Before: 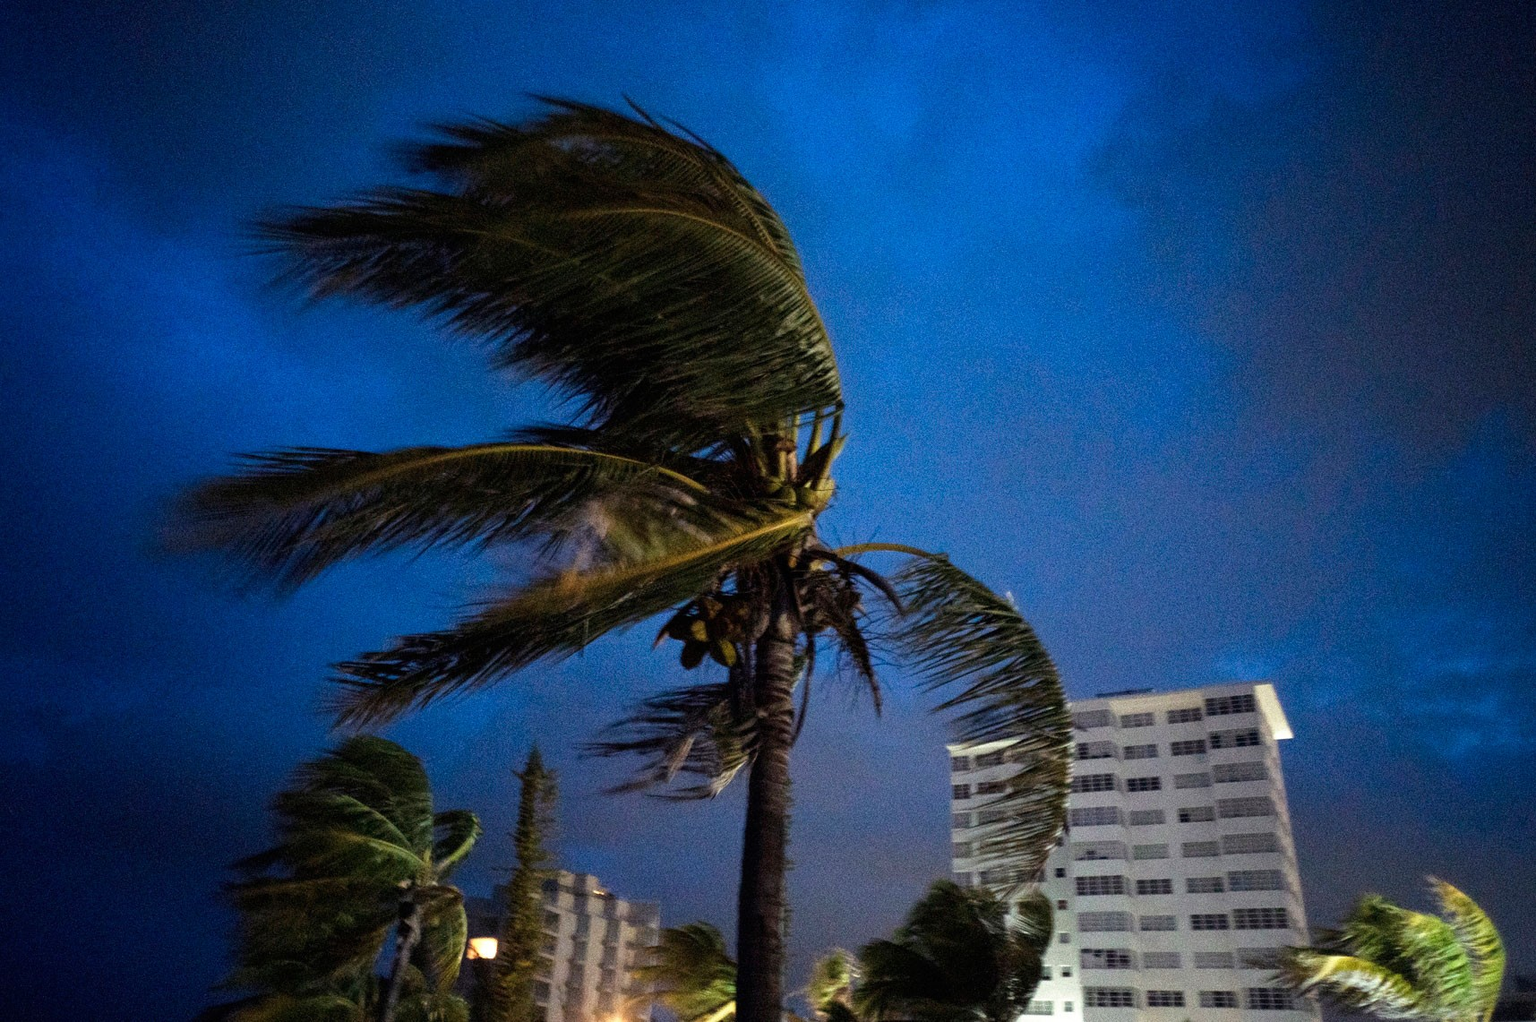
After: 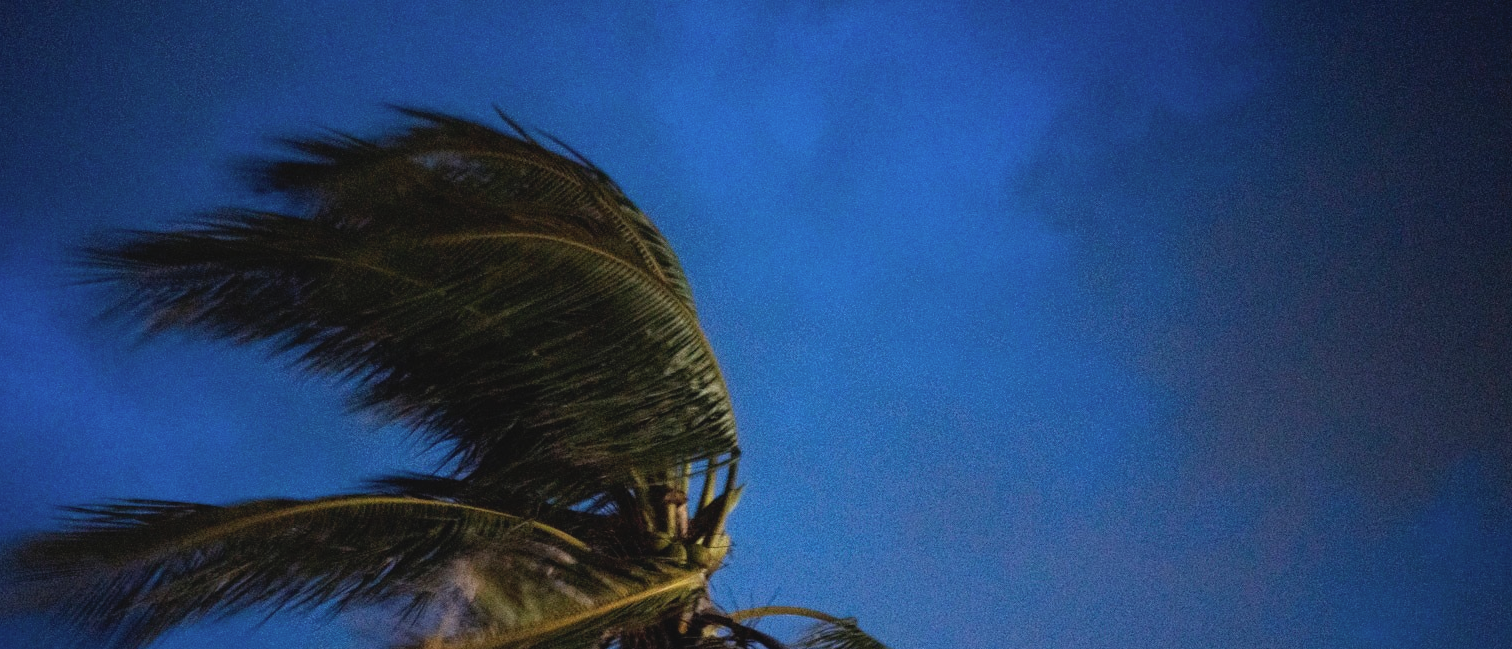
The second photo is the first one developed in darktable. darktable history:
crop and rotate: left 11.817%, bottom 43.069%
contrast brightness saturation: contrast -0.092, saturation -0.098
